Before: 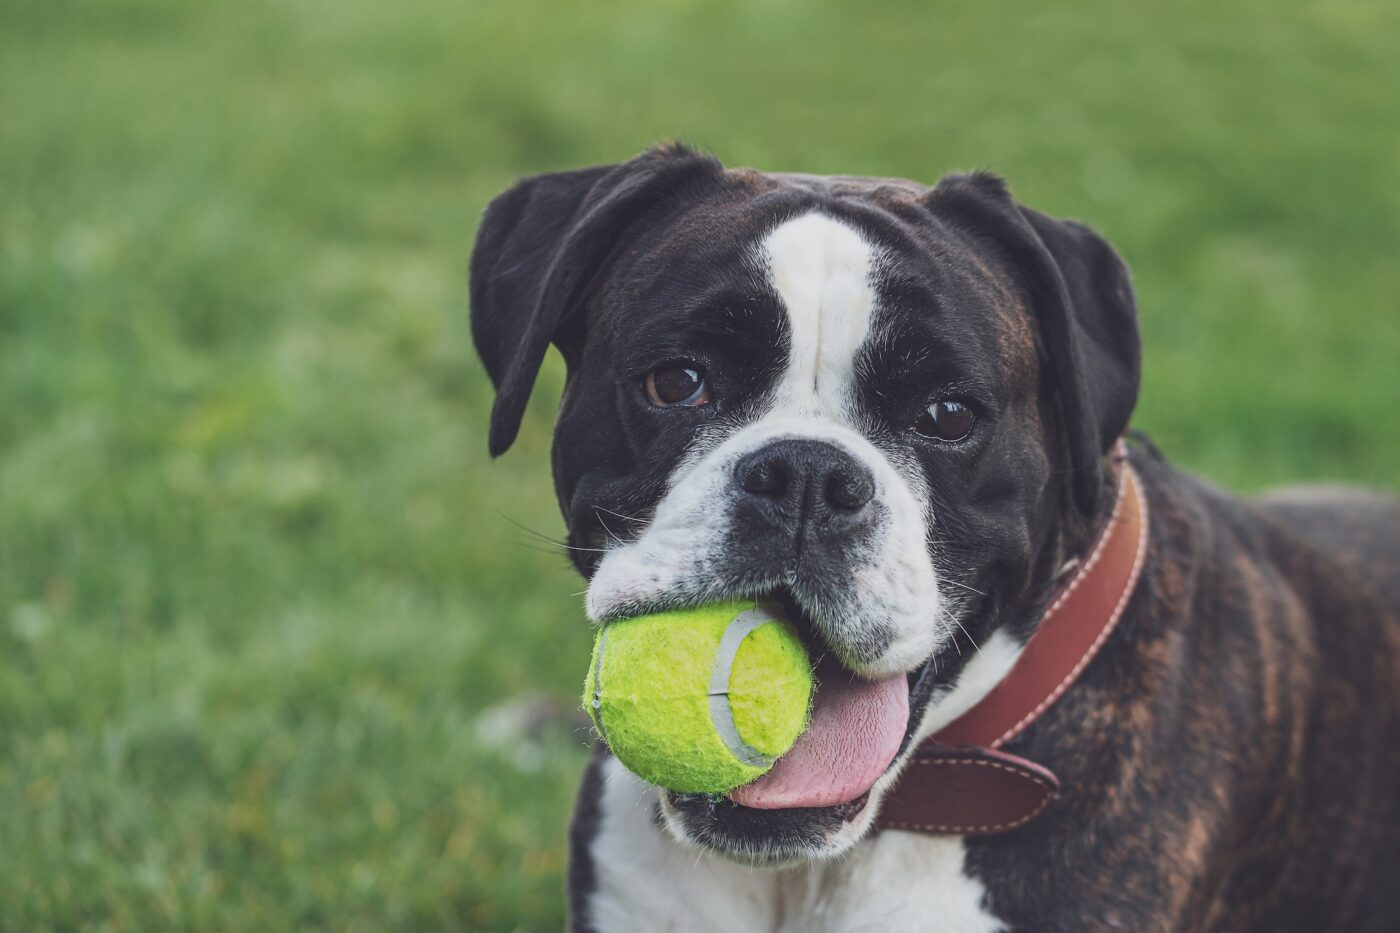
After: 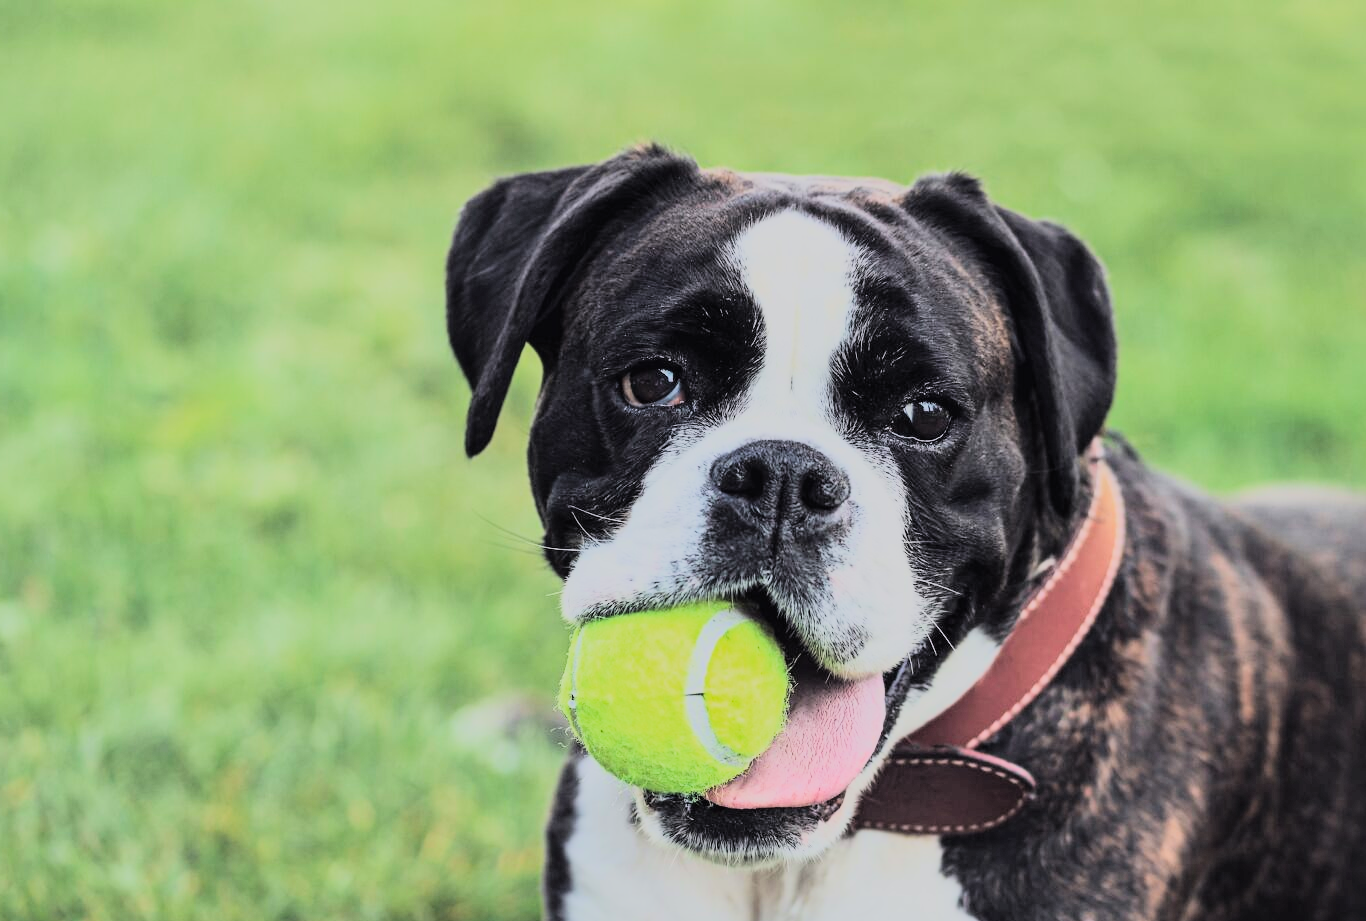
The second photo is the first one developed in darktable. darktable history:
crop and rotate: left 1.774%, right 0.633%, bottom 1.28%
rgb curve: curves: ch0 [(0, 0) (0.21, 0.15) (0.24, 0.21) (0.5, 0.75) (0.75, 0.96) (0.89, 0.99) (1, 1)]; ch1 [(0, 0.02) (0.21, 0.13) (0.25, 0.2) (0.5, 0.67) (0.75, 0.9) (0.89, 0.97) (1, 1)]; ch2 [(0, 0.02) (0.21, 0.13) (0.25, 0.2) (0.5, 0.67) (0.75, 0.9) (0.89, 0.97) (1, 1)], compensate middle gray true
filmic rgb: black relative exposure -7.65 EV, white relative exposure 4.56 EV, hardness 3.61, color science v6 (2022)
